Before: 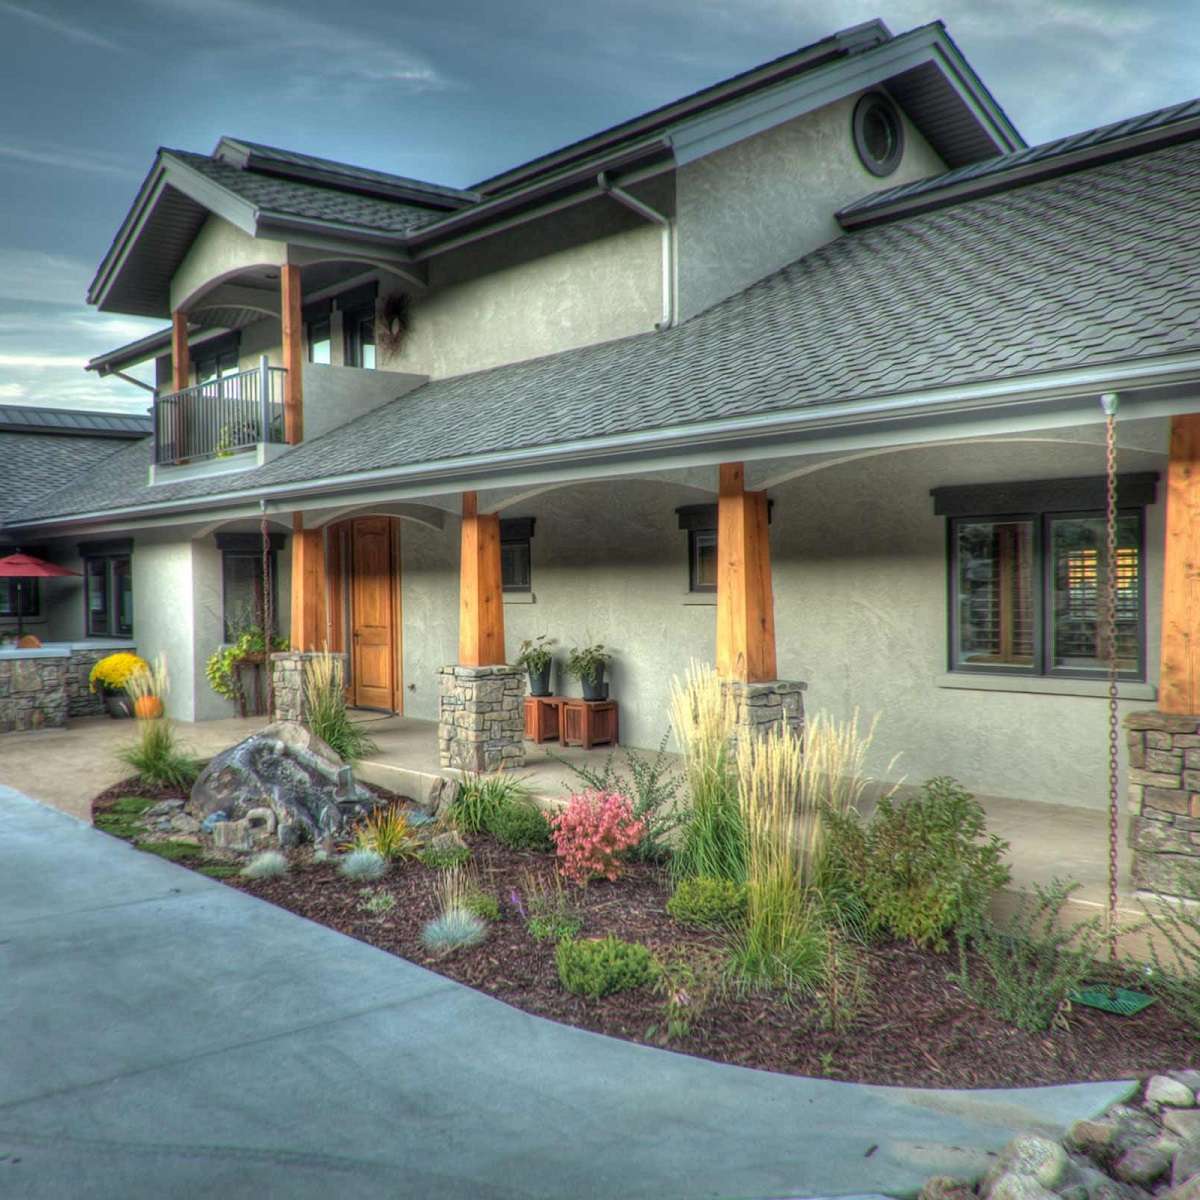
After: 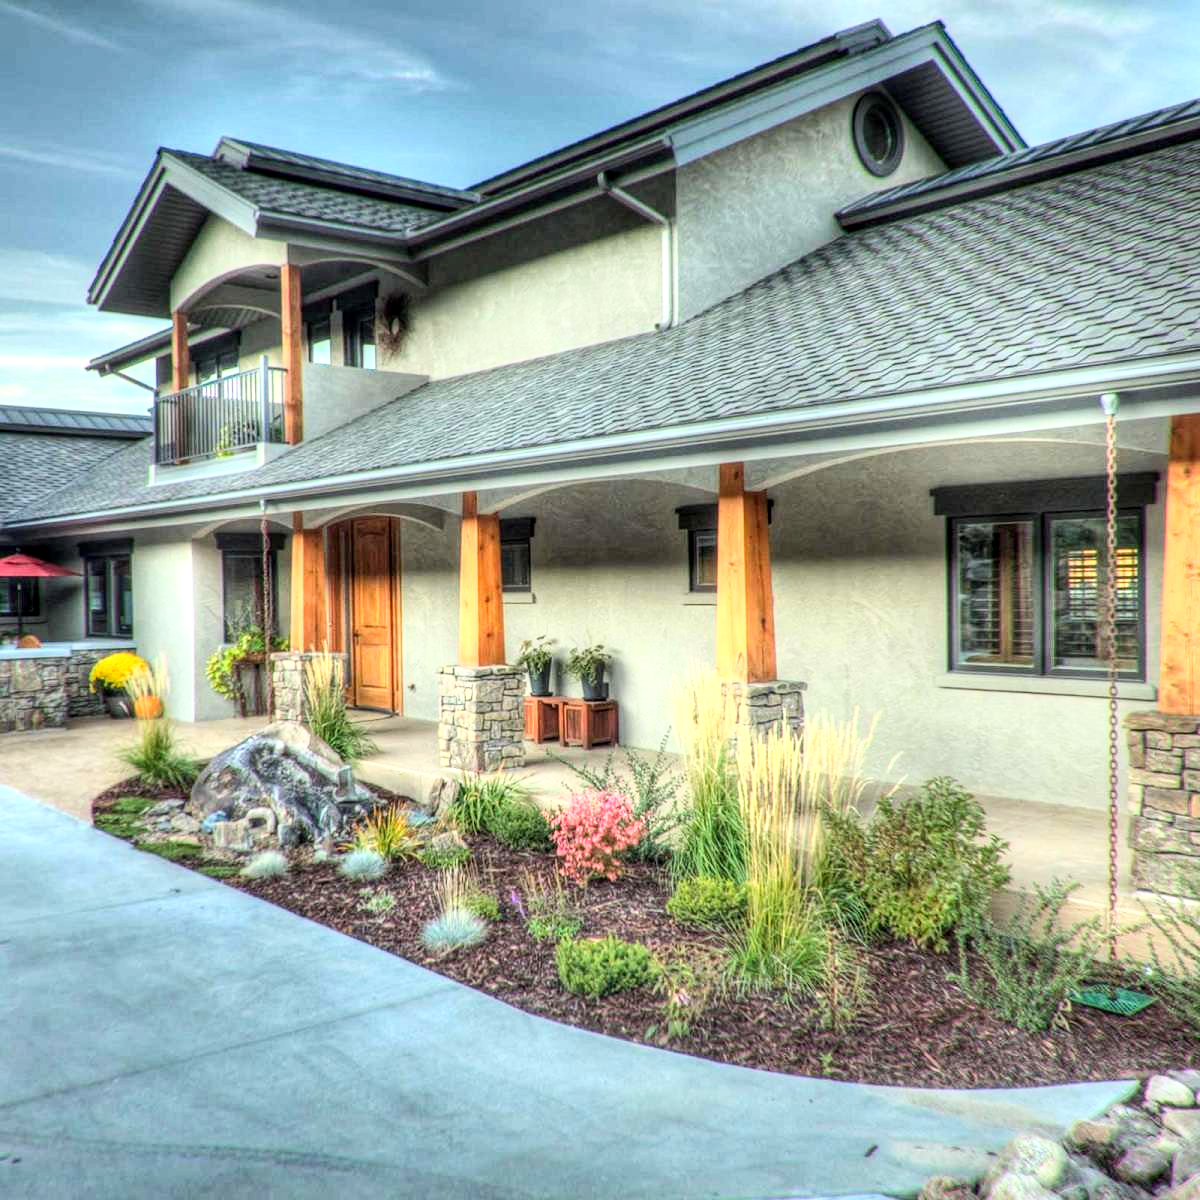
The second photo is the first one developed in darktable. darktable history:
local contrast: detail 130%
tone curve: curves: ch0 [(0, 0) (0.093, 0.104) (0.226, 0.291) (0.327, 0.431) (0.471, 0.648) (0.759, 0.926) (1, 1)], color space Lab, linked channels, preserve colors none
